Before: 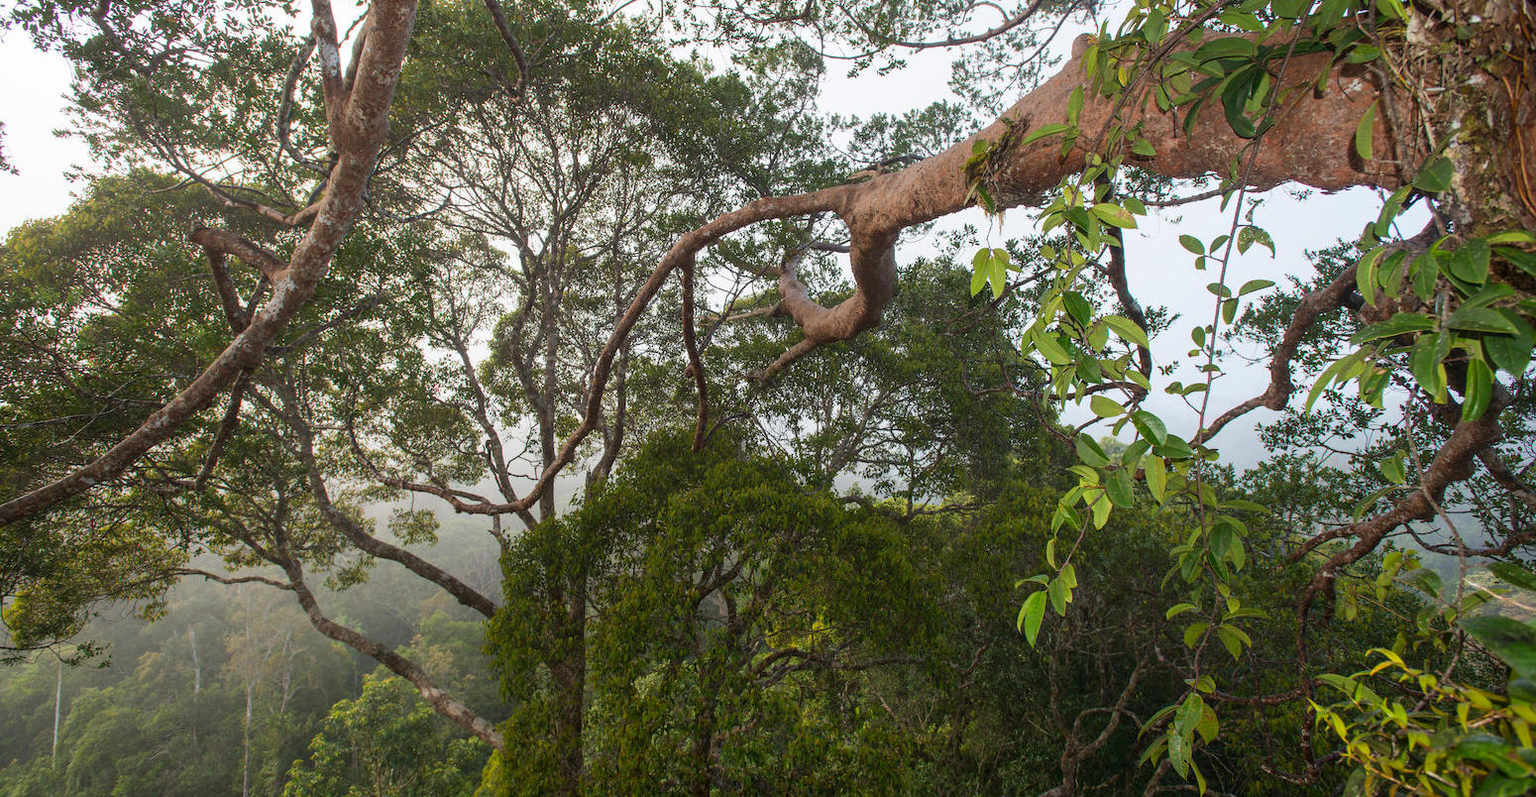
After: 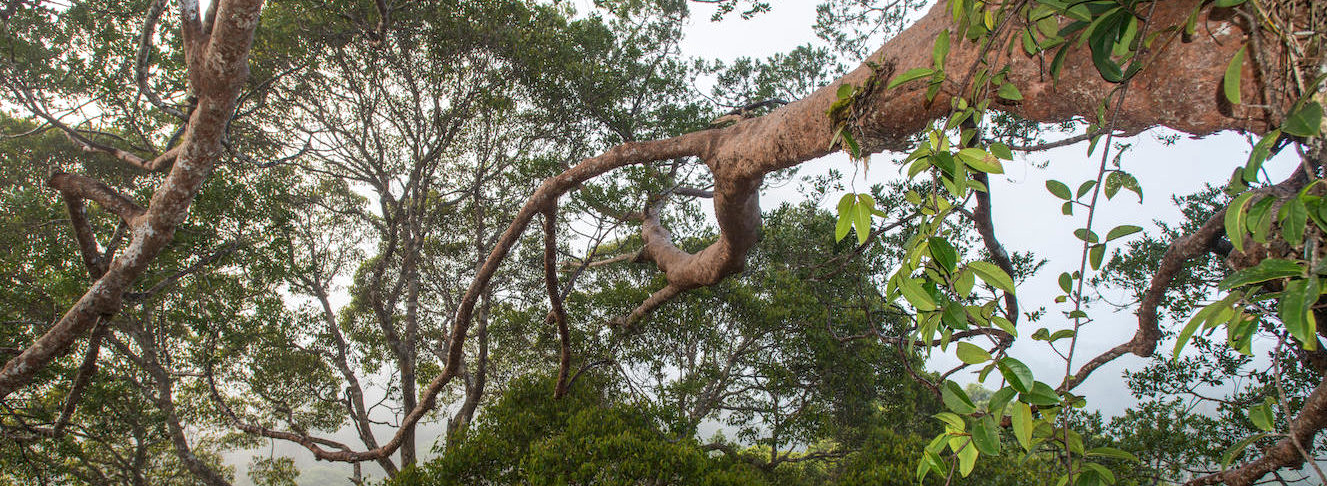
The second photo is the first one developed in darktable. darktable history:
crop and rotate: left 9.345%, top 7.22%, right 4.982%, bottom 32.331%
local contrast: on, module defaults
